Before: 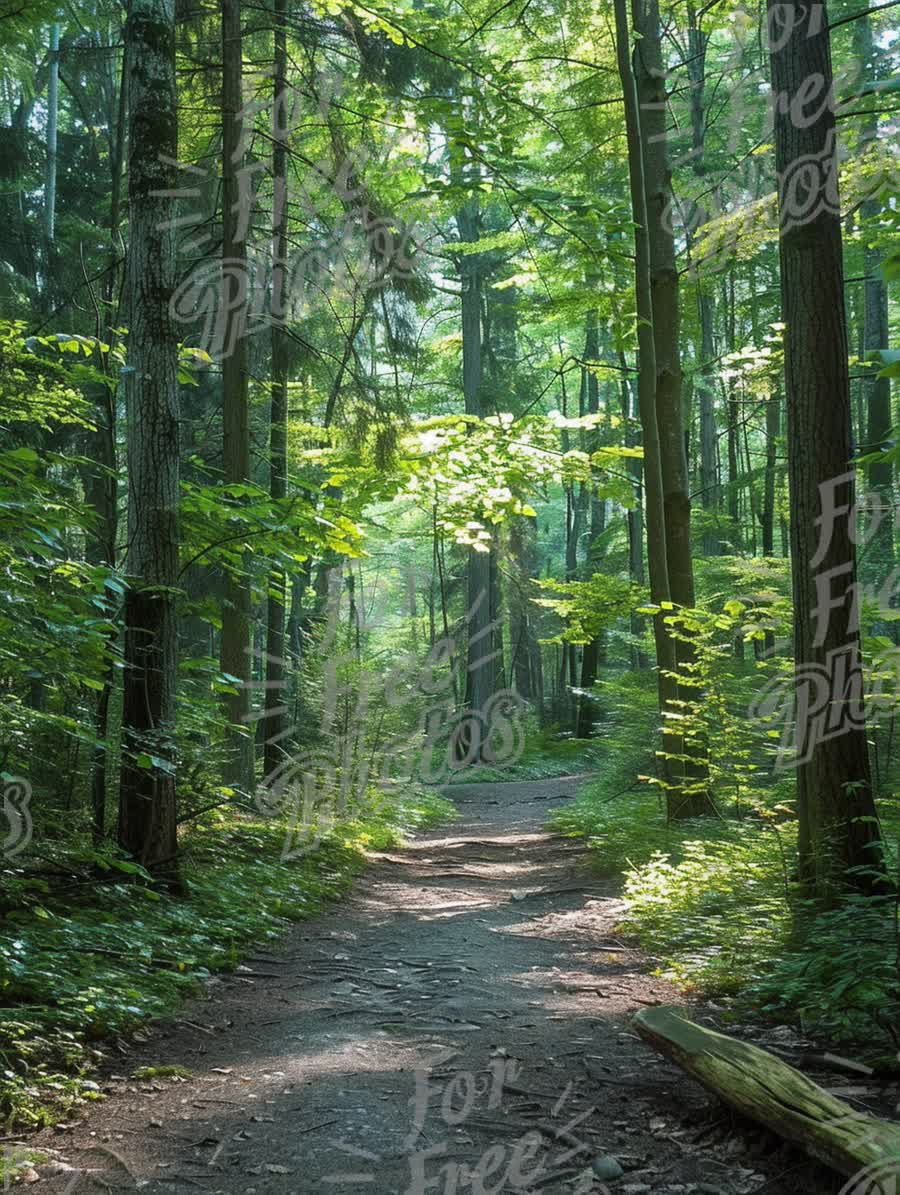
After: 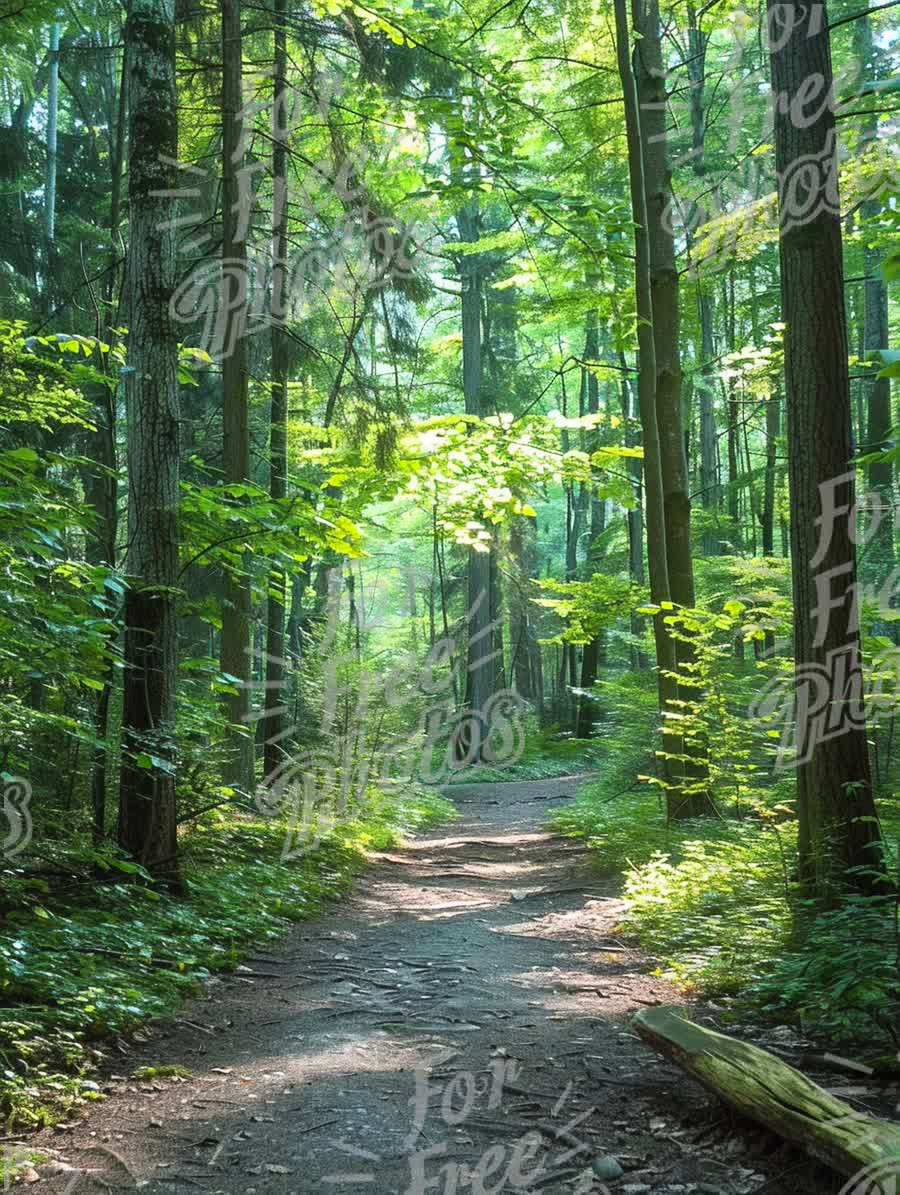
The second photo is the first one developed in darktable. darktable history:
contrast brightness saturation: contrast 0.2, brightness 0.168, saturation 0.228
